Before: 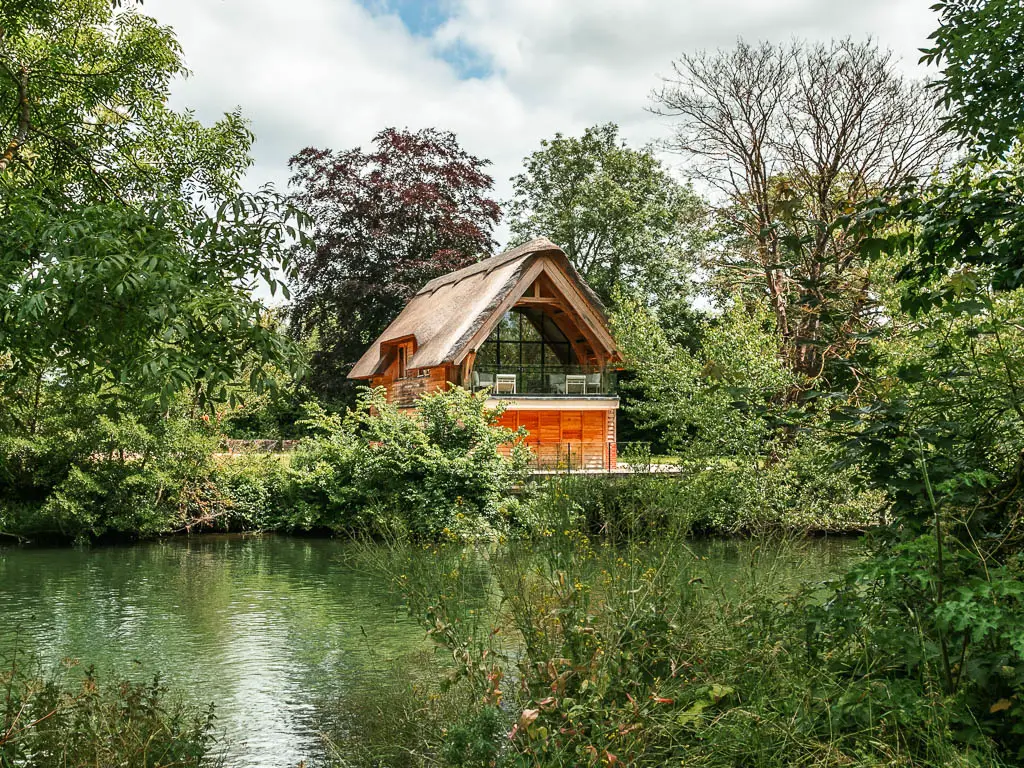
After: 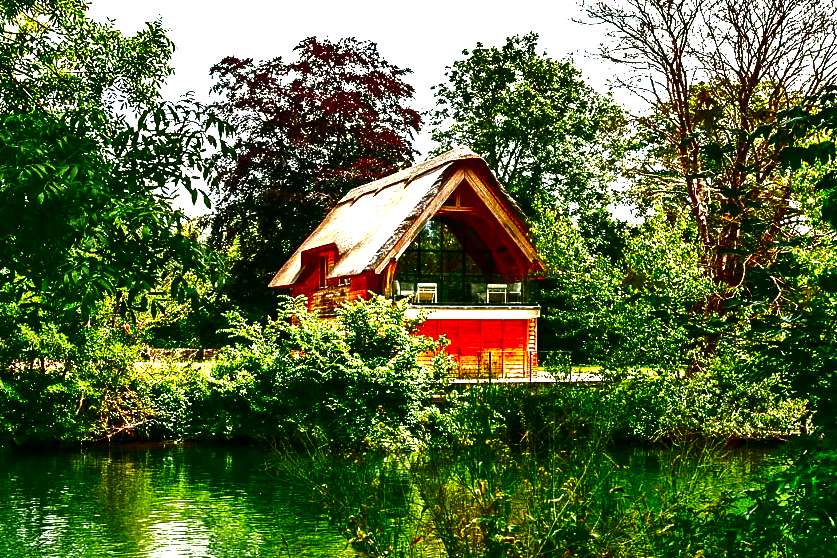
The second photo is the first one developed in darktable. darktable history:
exposure: exposure 1.203 EV, compensate highlight preservation false
contrast brightness saturation: brightness -0.985, saturation 0.98
crop: left 7.759%, top 11.863%, right 10.453%, bottom 15.415%
shadows and highlights: shadows 52.22, highlights -28.75, soften with gaussian
